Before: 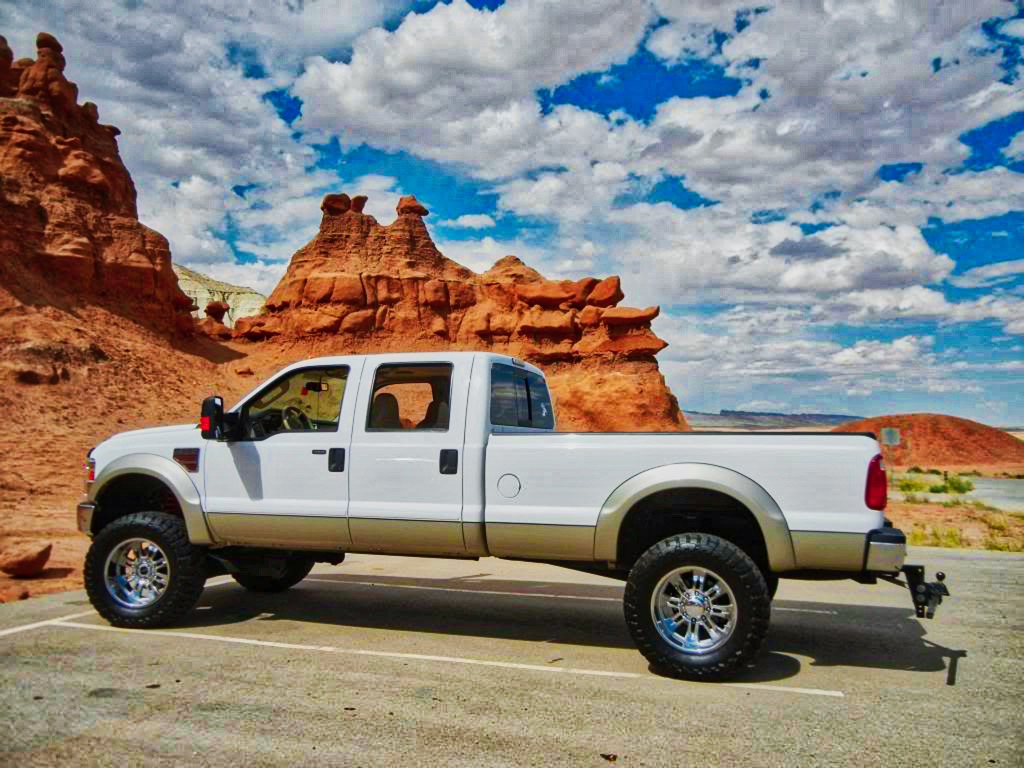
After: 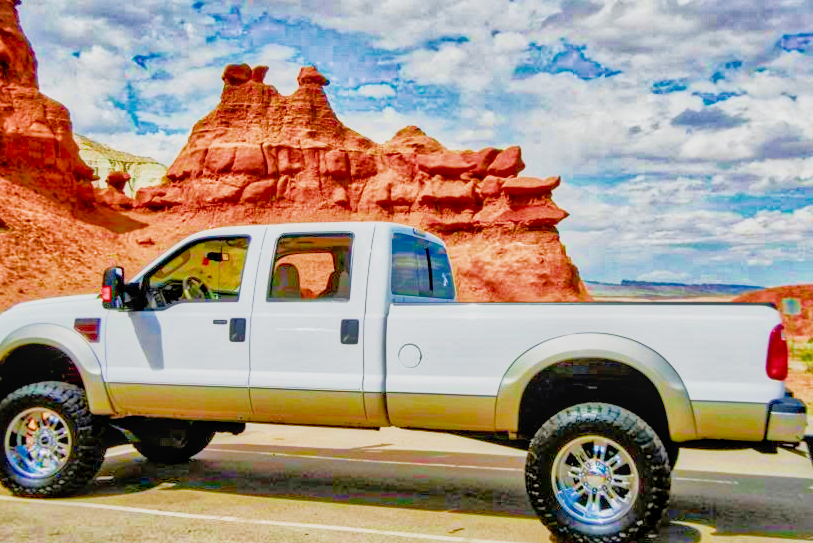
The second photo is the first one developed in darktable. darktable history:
tone equalizer: -7 EV 0.15 EV, -6 EV 0.6 EV, -5 EV 1.15 EV, -4 EV 1.33 EV, -3 EV 1.15 EV, -2 EV 0.6 EV, -1 EV 0.15 EV, mask exposure compensation -0.5 EV
local contrast: on, module defaults
exposure: exposure 1.061 EV, compensate highlight preservation false
color balance rgb: perceptual saturation grading › global saturation 25%, perceptual brilliance grading › mid-tones 10%, perceptual brilliance grading › shadows 15%, global vibrance 20%
shadows and highlights: shadows 37.27, highlights -28.18, soften with gaussian
crop: left 9.712%, top 16.928%, right 10.845%, bottom 12.332%
filmic rgb: black relative exposure -13 EV, threshold 3 EV, target white luminance 85%, hardness 6.3, latitude 42.11%, contrast 0.858, shadows ↔ highlights balance 8.63%, color science v4 (2020), enable highlight reconstruction true
